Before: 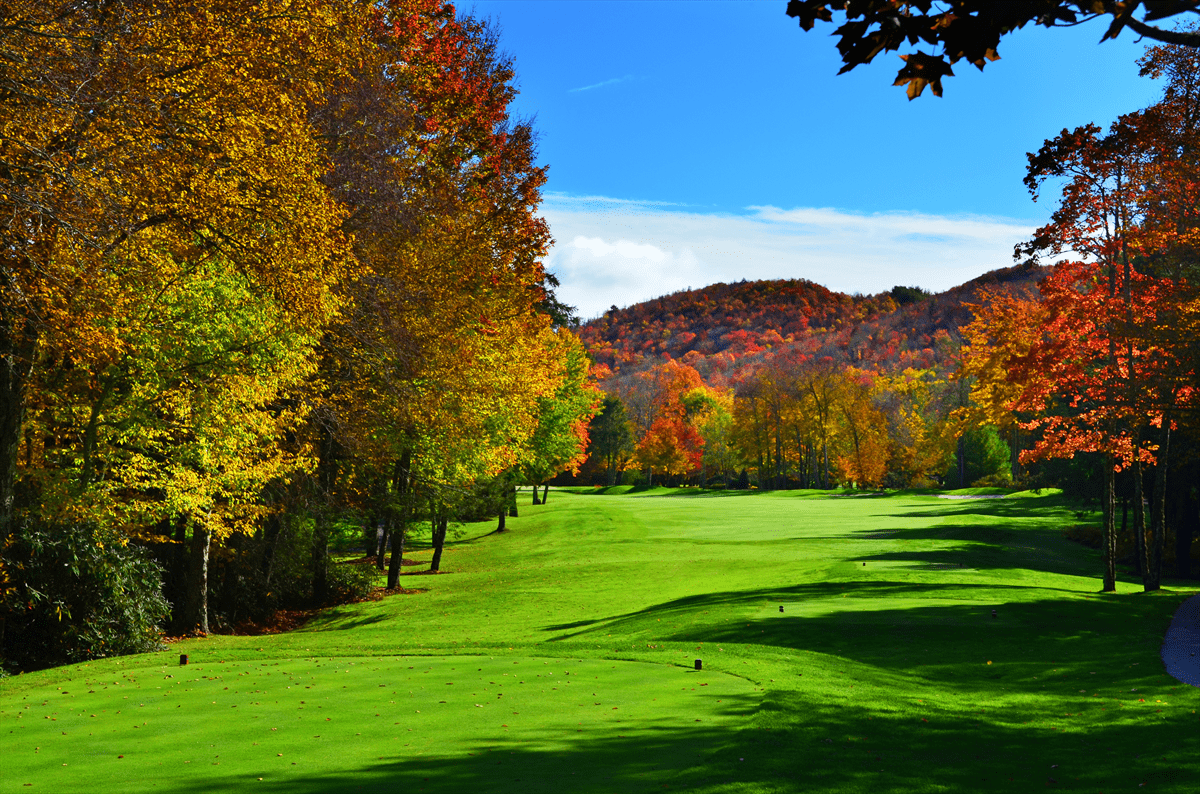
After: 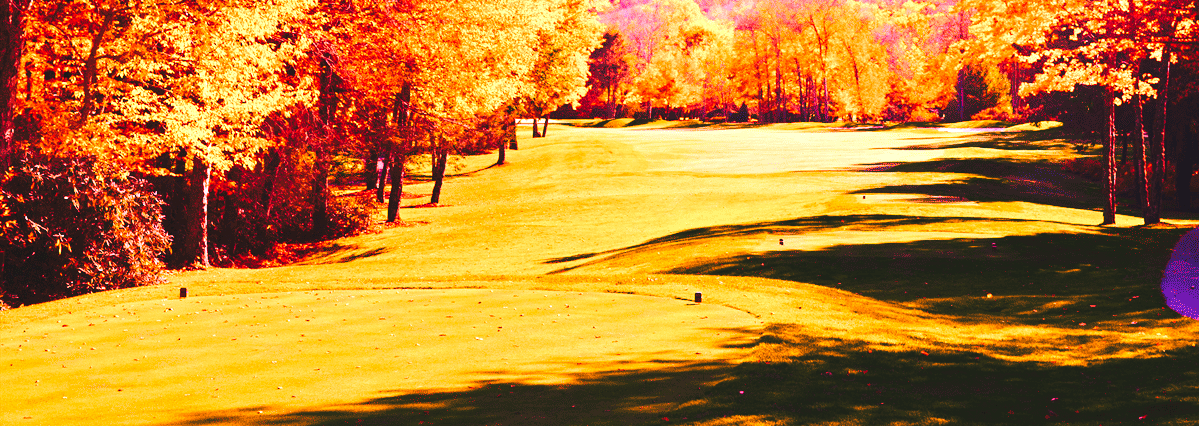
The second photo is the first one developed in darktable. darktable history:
tone curve: curves: ch0 [(0, 0) (0.003, 0.077) (0.011, 0.079) (0.025, 0.085) (0.044, 0.095) (0.069, 0.109) (0.1, 0.124) (0.136, 0.142) (0.177, 0.169) (0.224, 0.207) (0.277, 0.267) (0.335, 0.347) (0.399, 0.442) (0.468, 0.54) (0.543, 0.635) (0.623, 0.726) (0.709, 0.813) (0.801, 0.882) (0.898, 0.934) (1, 1)], preserve colors none
white balance: red 4.26, blue 1.802
crop and rotate: top 46.237%
